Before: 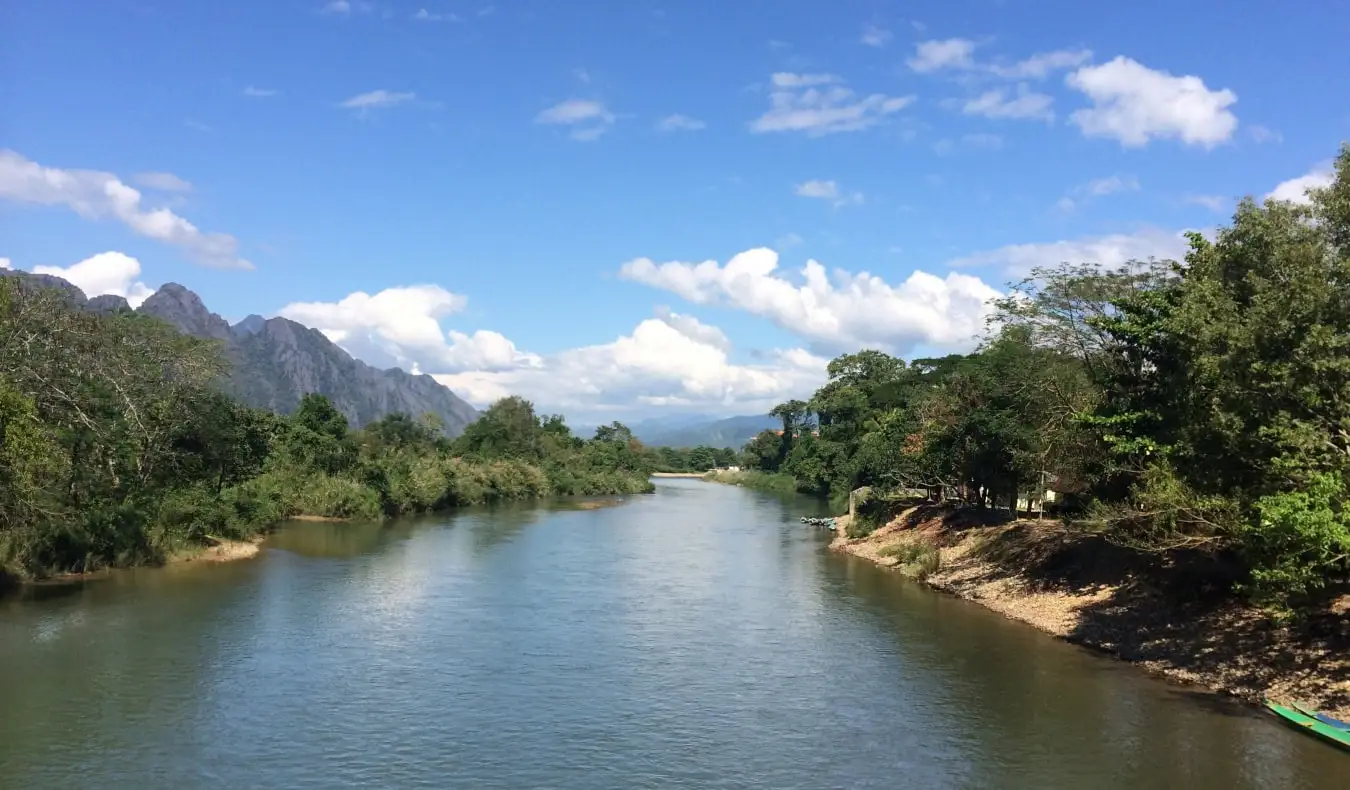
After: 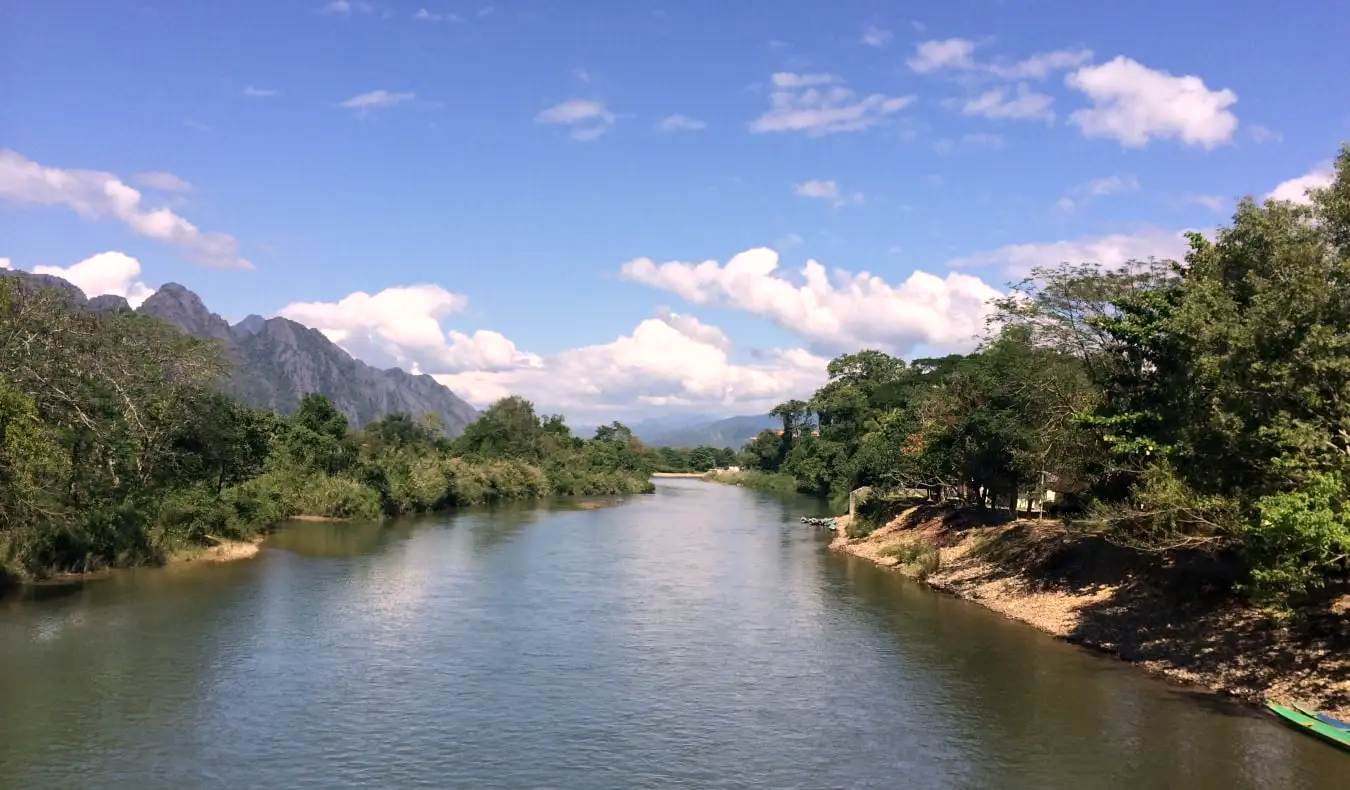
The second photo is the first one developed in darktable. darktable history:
color correction: highlights a* 7.8, highlights b* 3.76
contrast equalizer: octaves 7, y [[0.511, 0.558, 0.631, 0.632, 0.559, 0.512], [0.5 ×6], [0.507, 0.559, 0.627, 0.644, 0.647, 0.647], [0 ×6], [0 ×6]], mix 0.169
